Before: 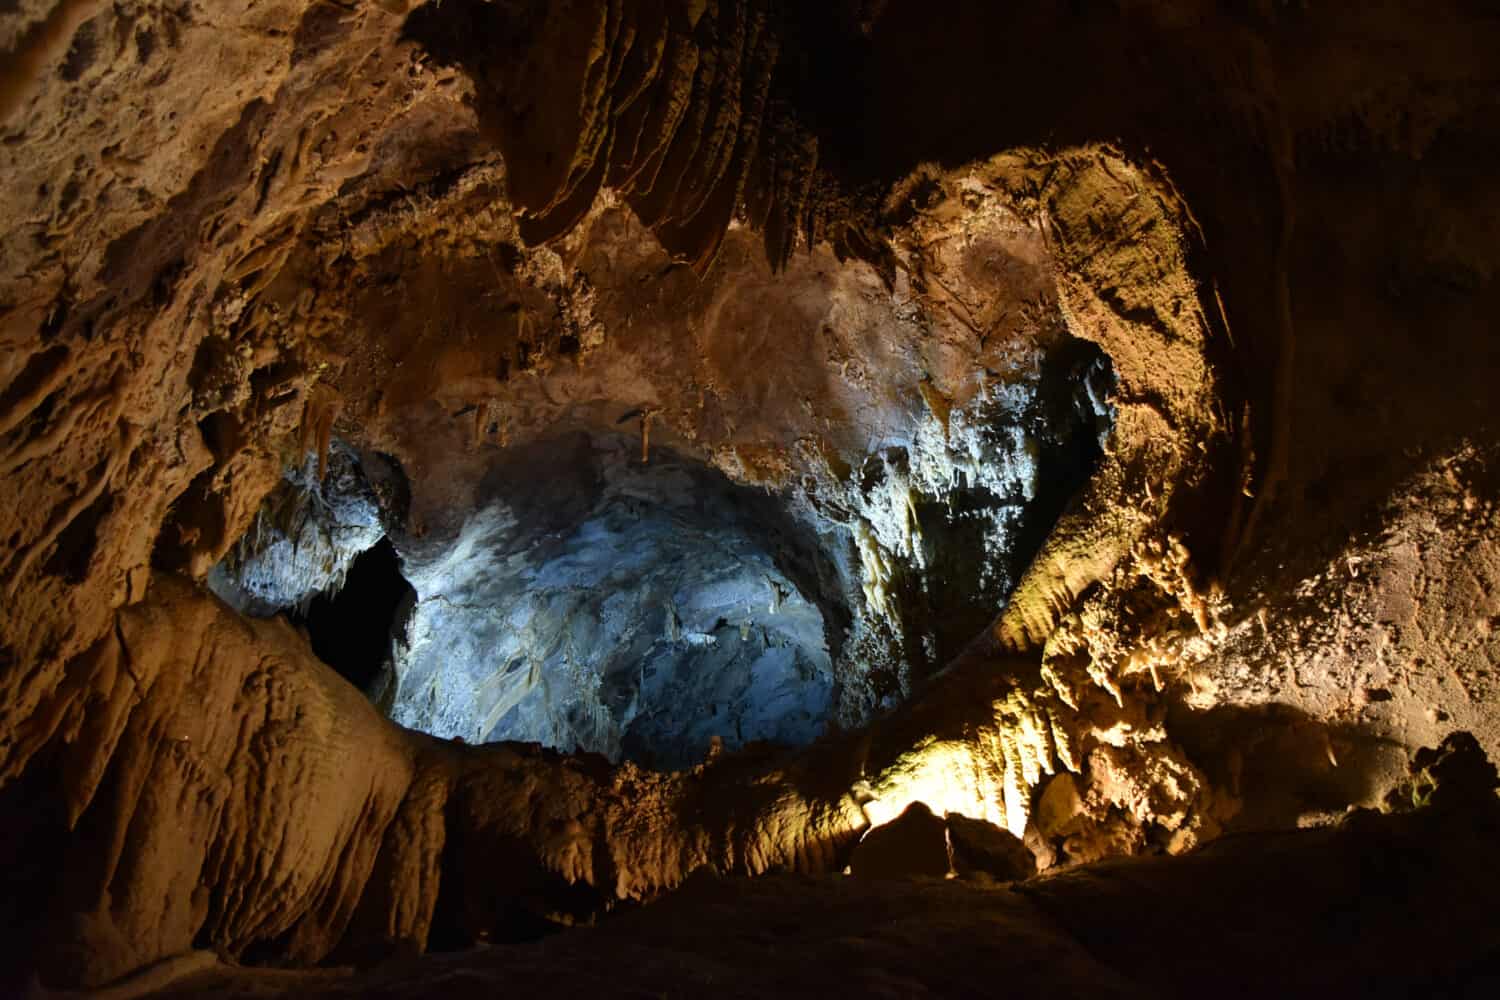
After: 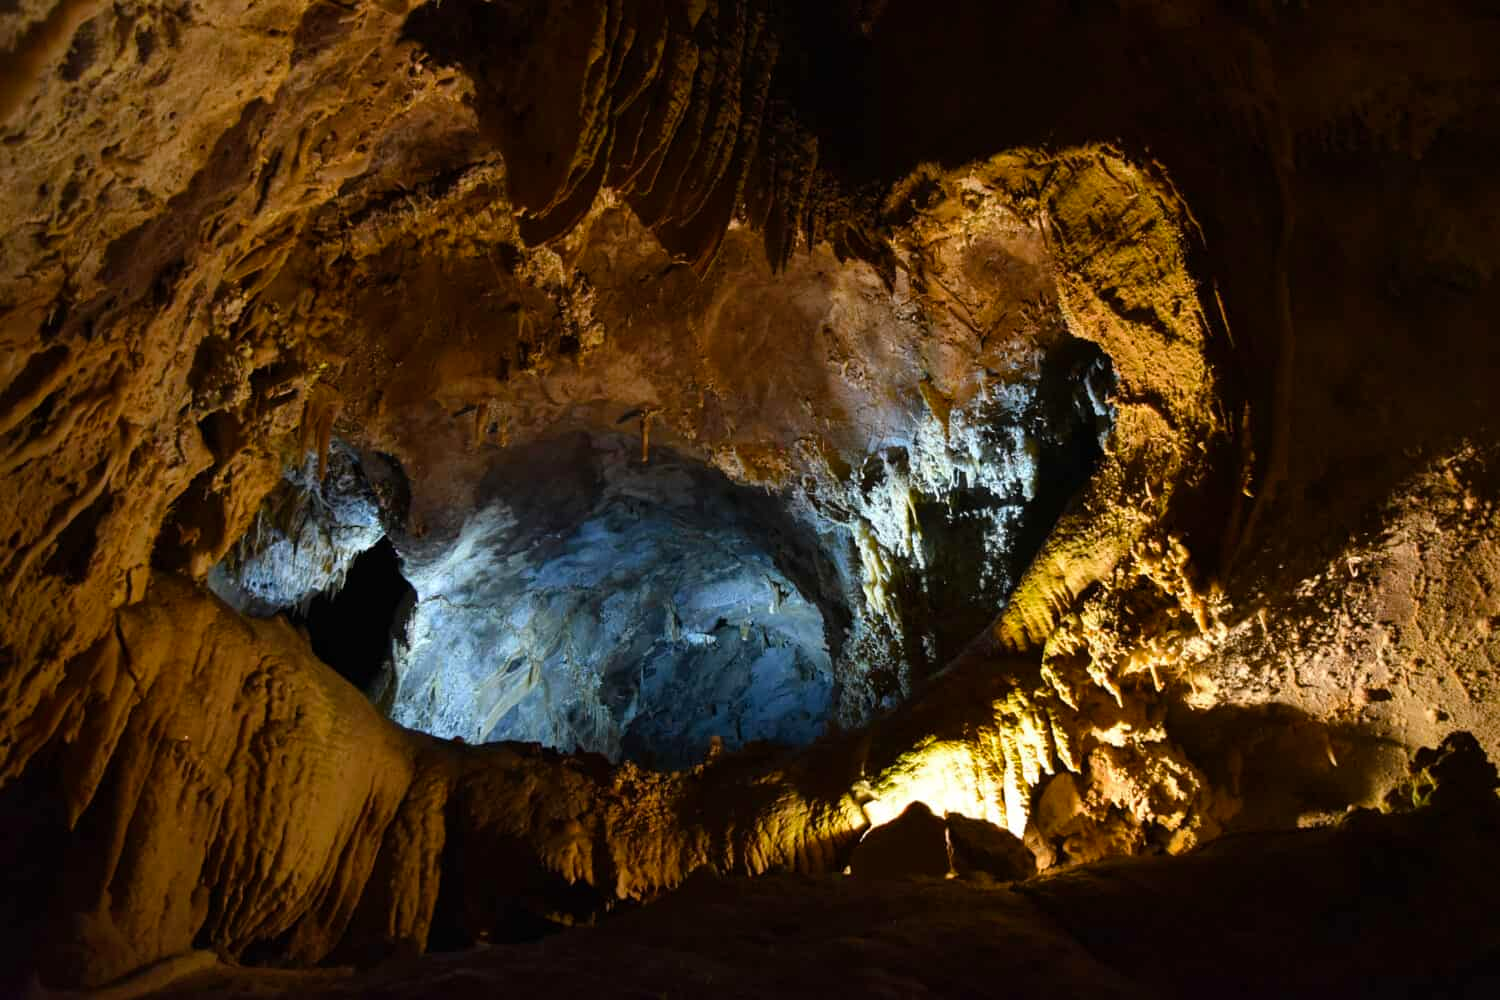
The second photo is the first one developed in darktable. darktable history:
color zones: curves: ch0 [(0, 0.613) (0.01, 0.613) (0.245, 0.448) (0.498, 0.529) (0.642, 0.665) (0.879, 0.777) (0.99, 0.613)]; ch1 [(0, 0) (0.143, 0) (0.286, 0) (0.429, 0) (0.571, 0) (0.714, 0) (0.857, 0)], mix -93.41%
color balance rgb: perceptual saturation grading › global saturation 20%, global vibrance 20%
